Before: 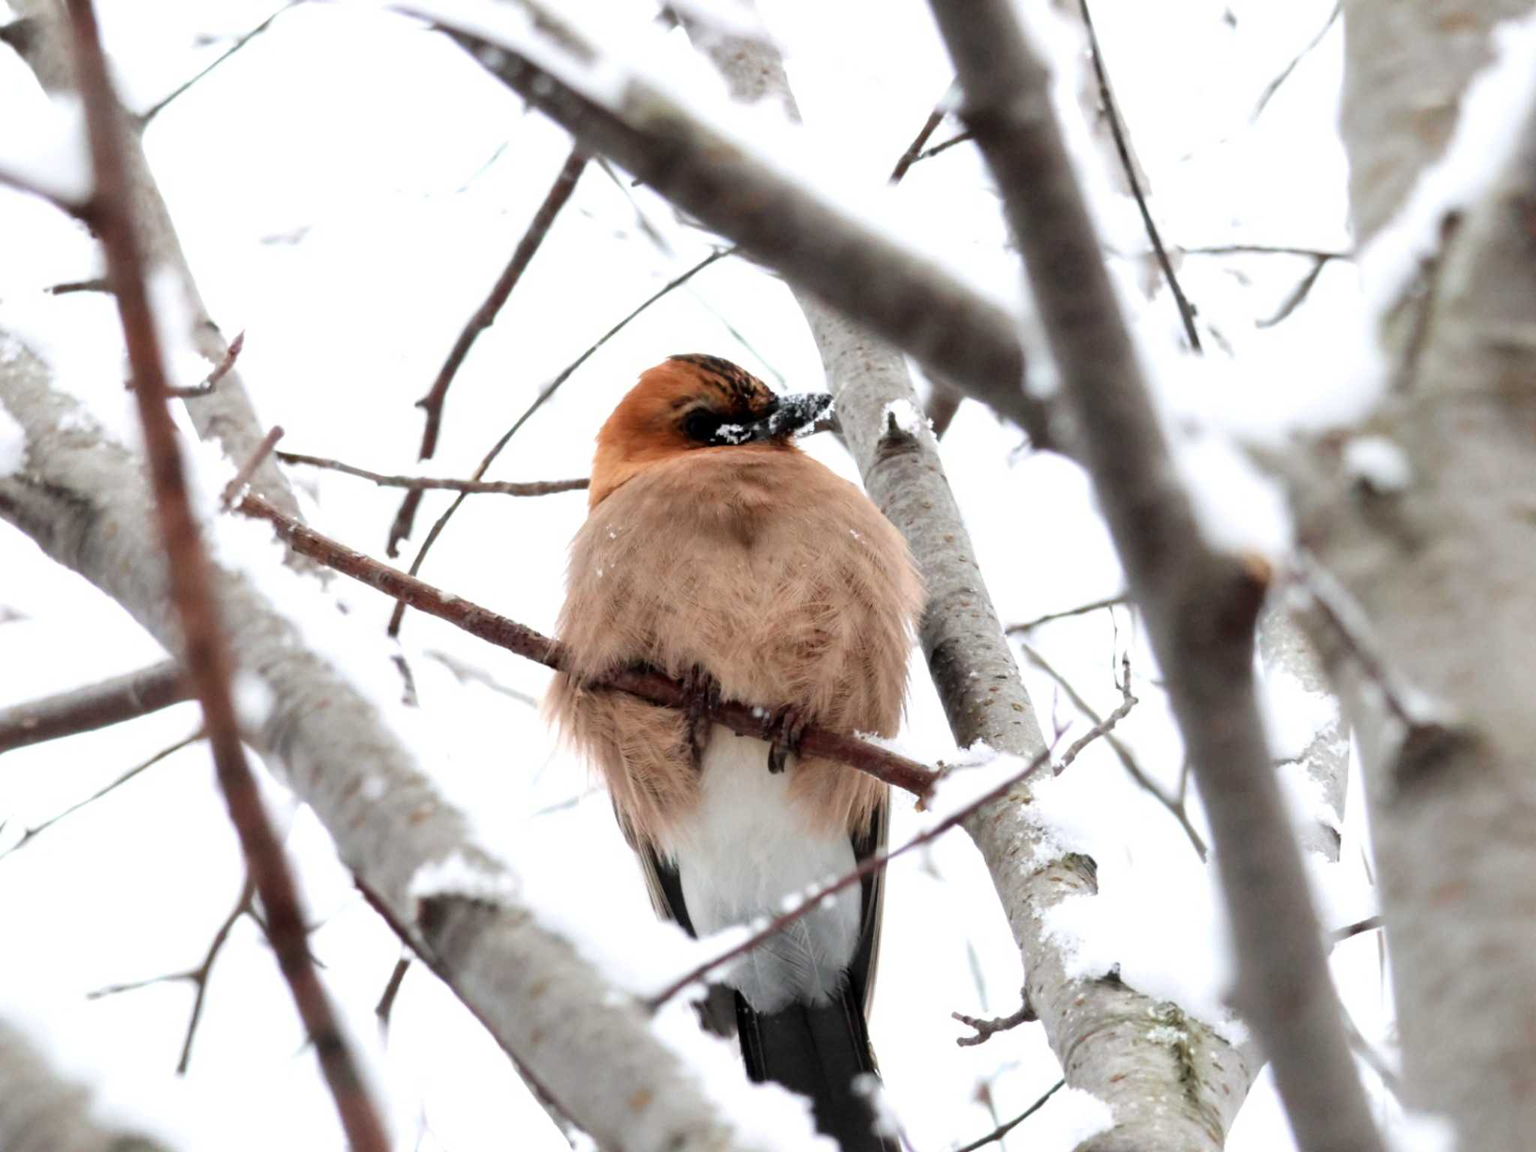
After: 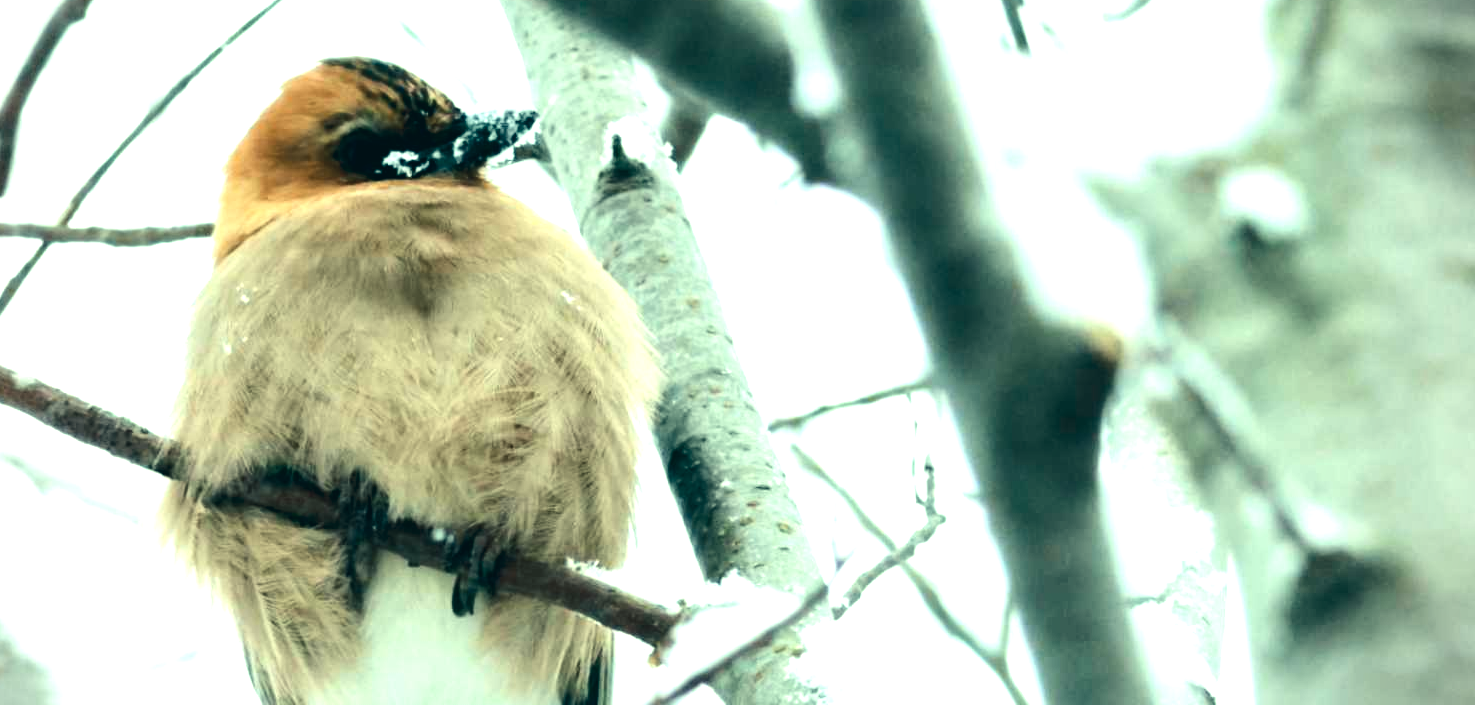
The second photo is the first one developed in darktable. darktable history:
vignetting: fall-off radius 60.92%
color correction: highlights a* -20.08, highlights b* 9.8, shadows a* -20.4, shadows b* -10.76
crop and rotate: left 27.938%, top 27.046%, bottom 27.046%
shadows and highlights: radius 110.86, shadows 51.09, white point adjustment 9.16, highlights -4.17, highlights color adjustment 32.2%, soften with gaussian
tone equalizer: -8 EV 0.001 EV, -7 EV -0.002 EV, -6 EV 0.002 EV, -5 EV -0.03 EV, -4 EV -0.116 EV, -3 EV -0.169 EV, -2 EV 0.24 EV, -1 EV 0.702 EV, +0 EV 0.493 EV
